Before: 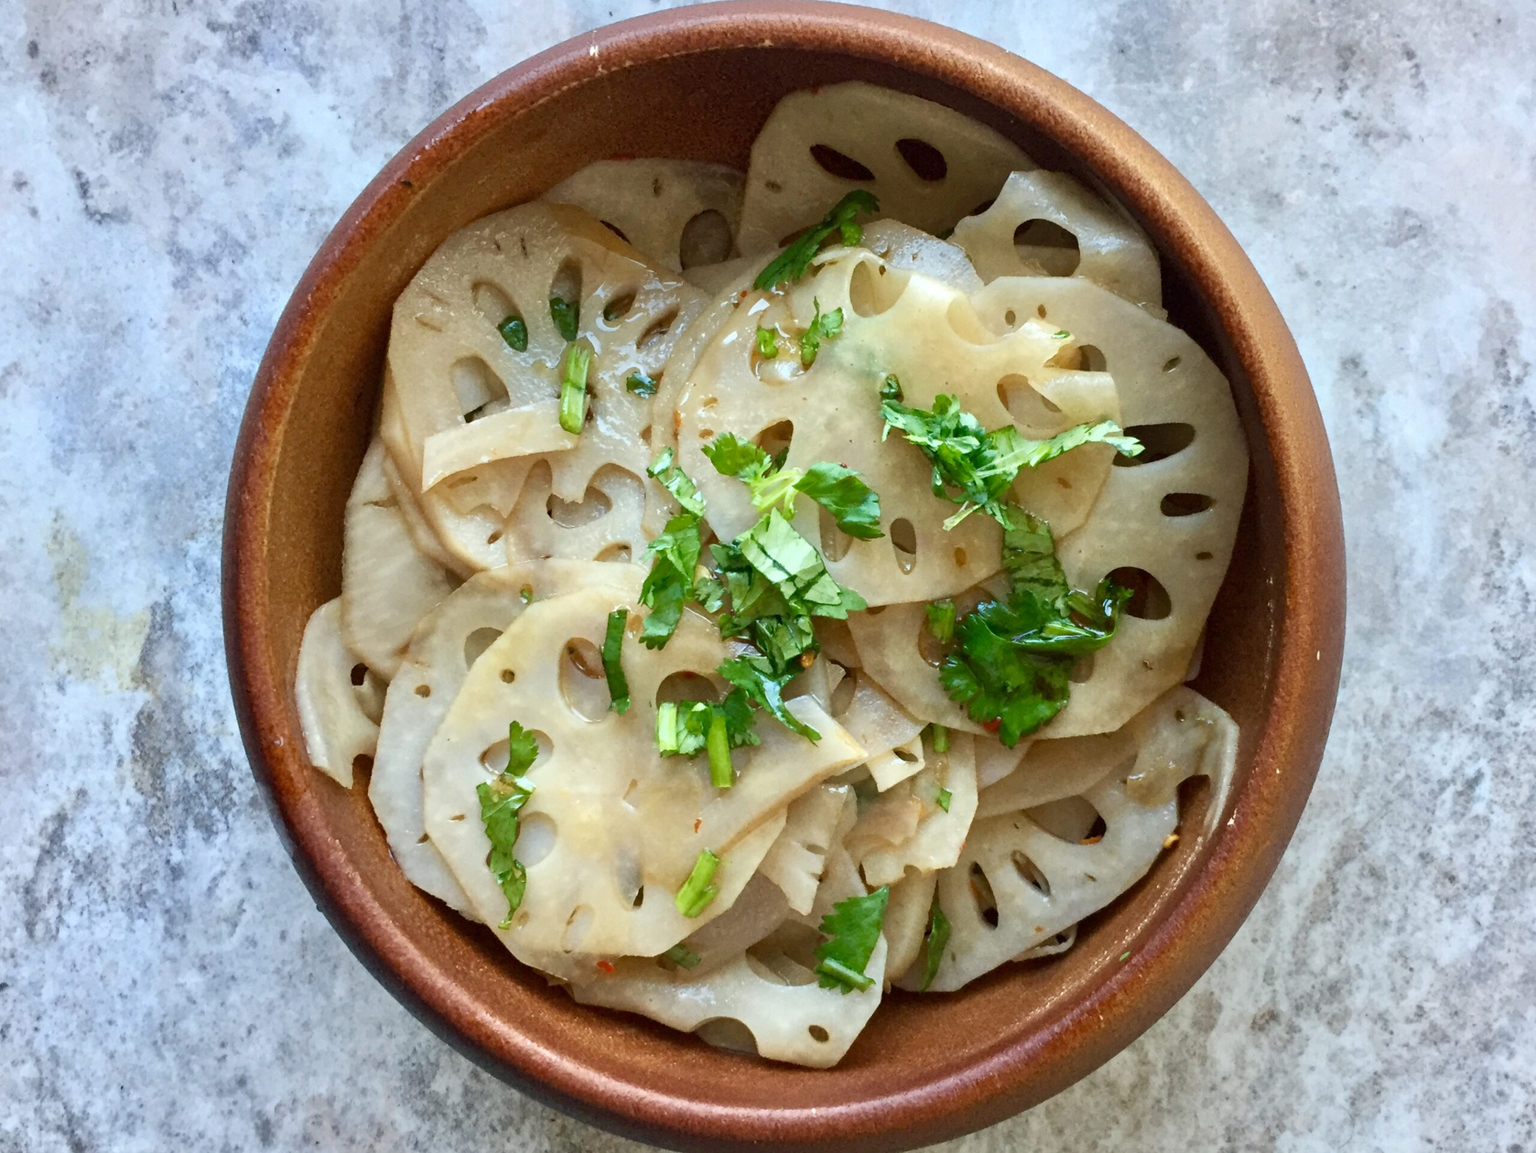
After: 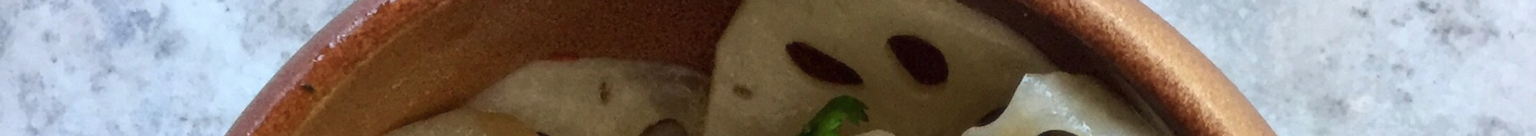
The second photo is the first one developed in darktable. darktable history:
crop and rotate: left 9.644%, top 9.491%, right 6.021%, bottom 80.509%
soften: size 10%, saturation 50%, brightness 0.2 EV, mix 10%
